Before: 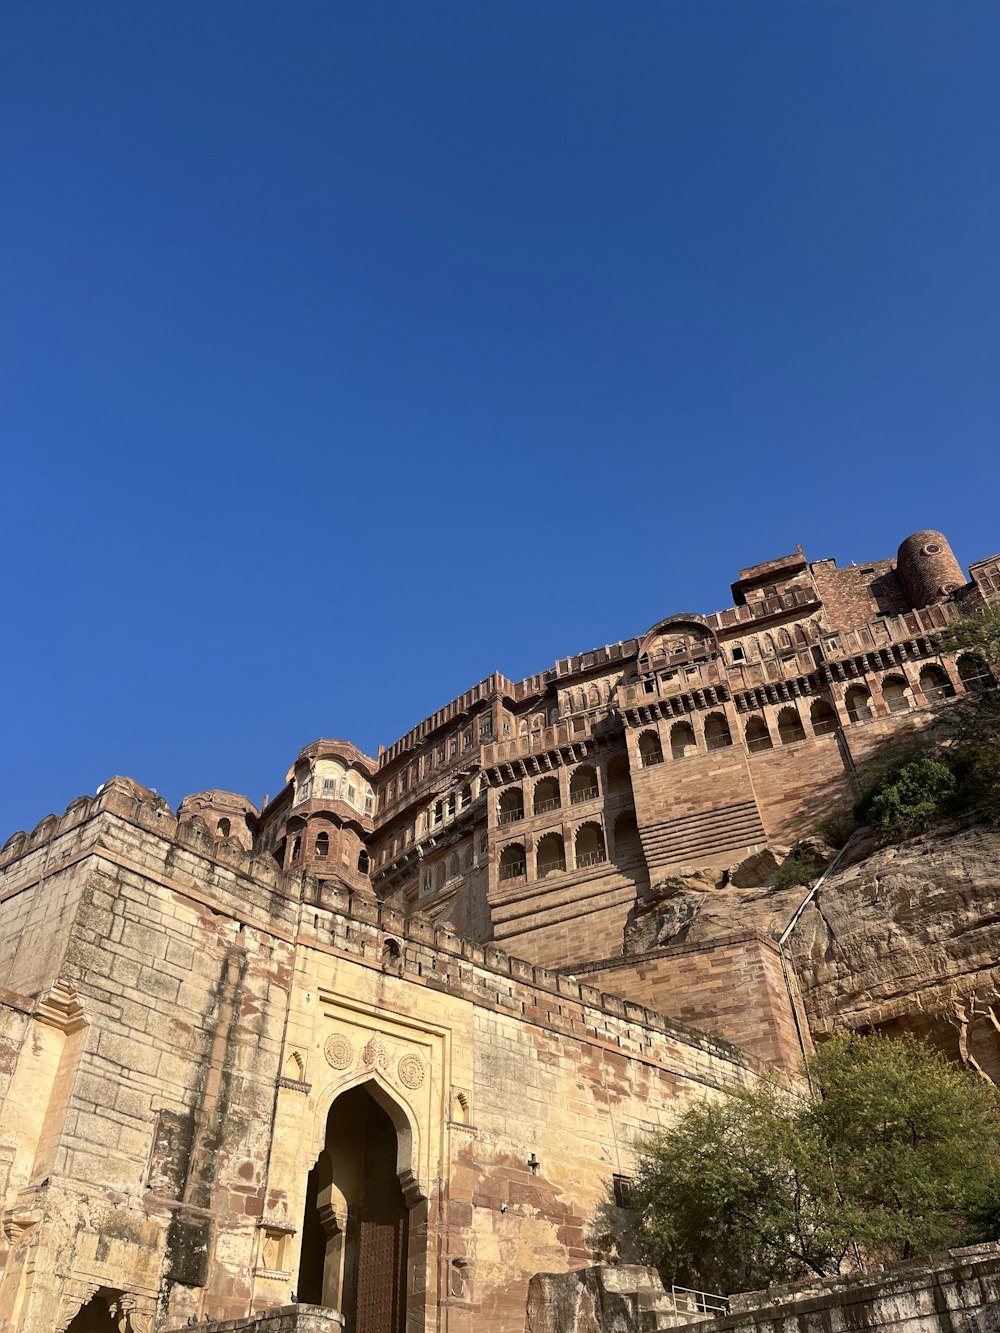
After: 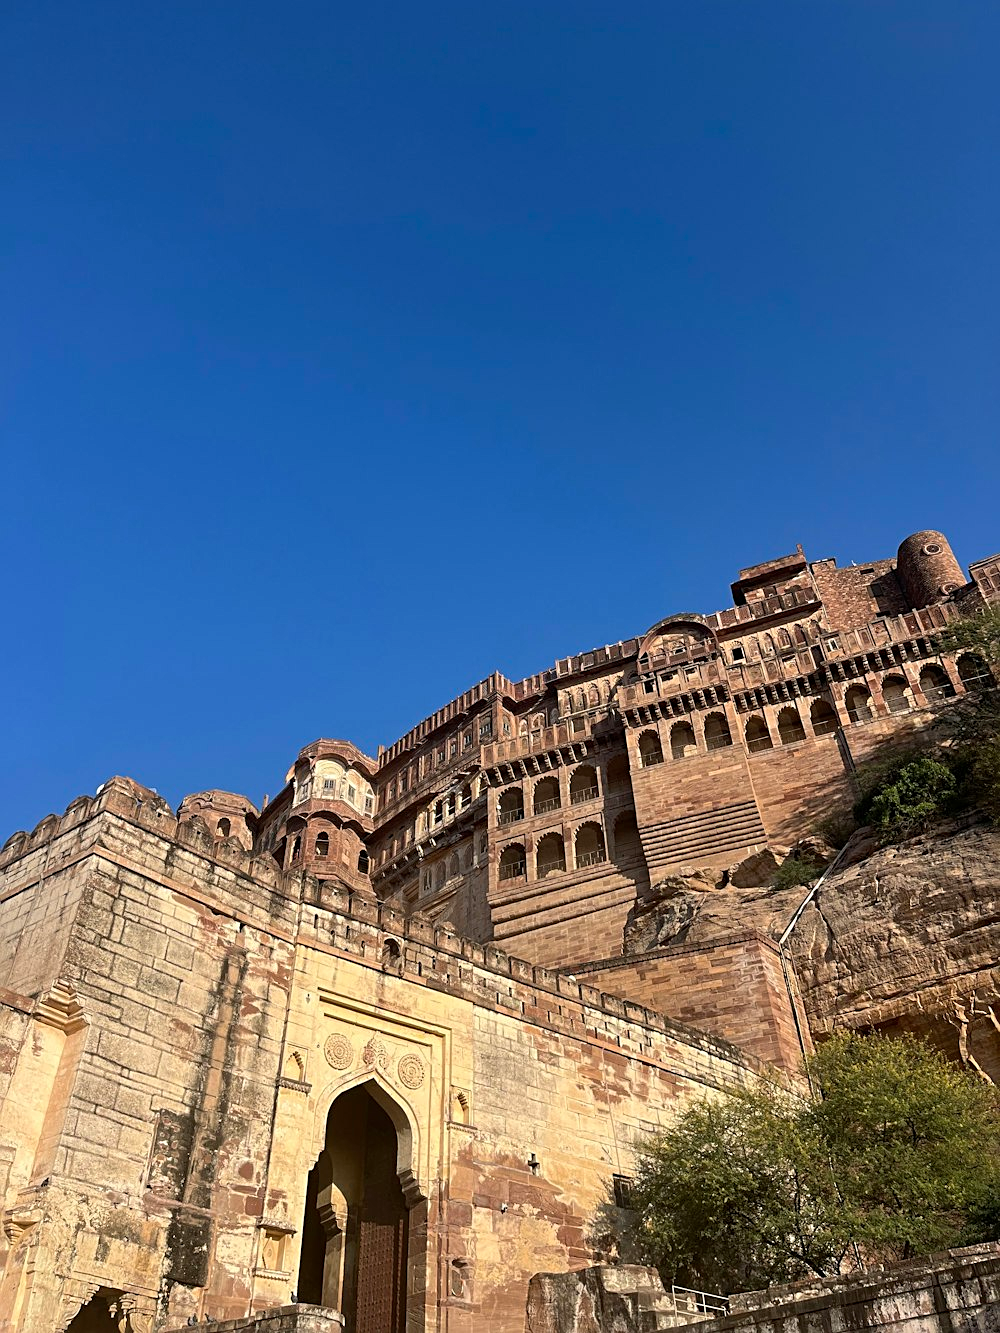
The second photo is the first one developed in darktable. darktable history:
sharpen: radius 2.208, amount 0.378, threshold 0.08
